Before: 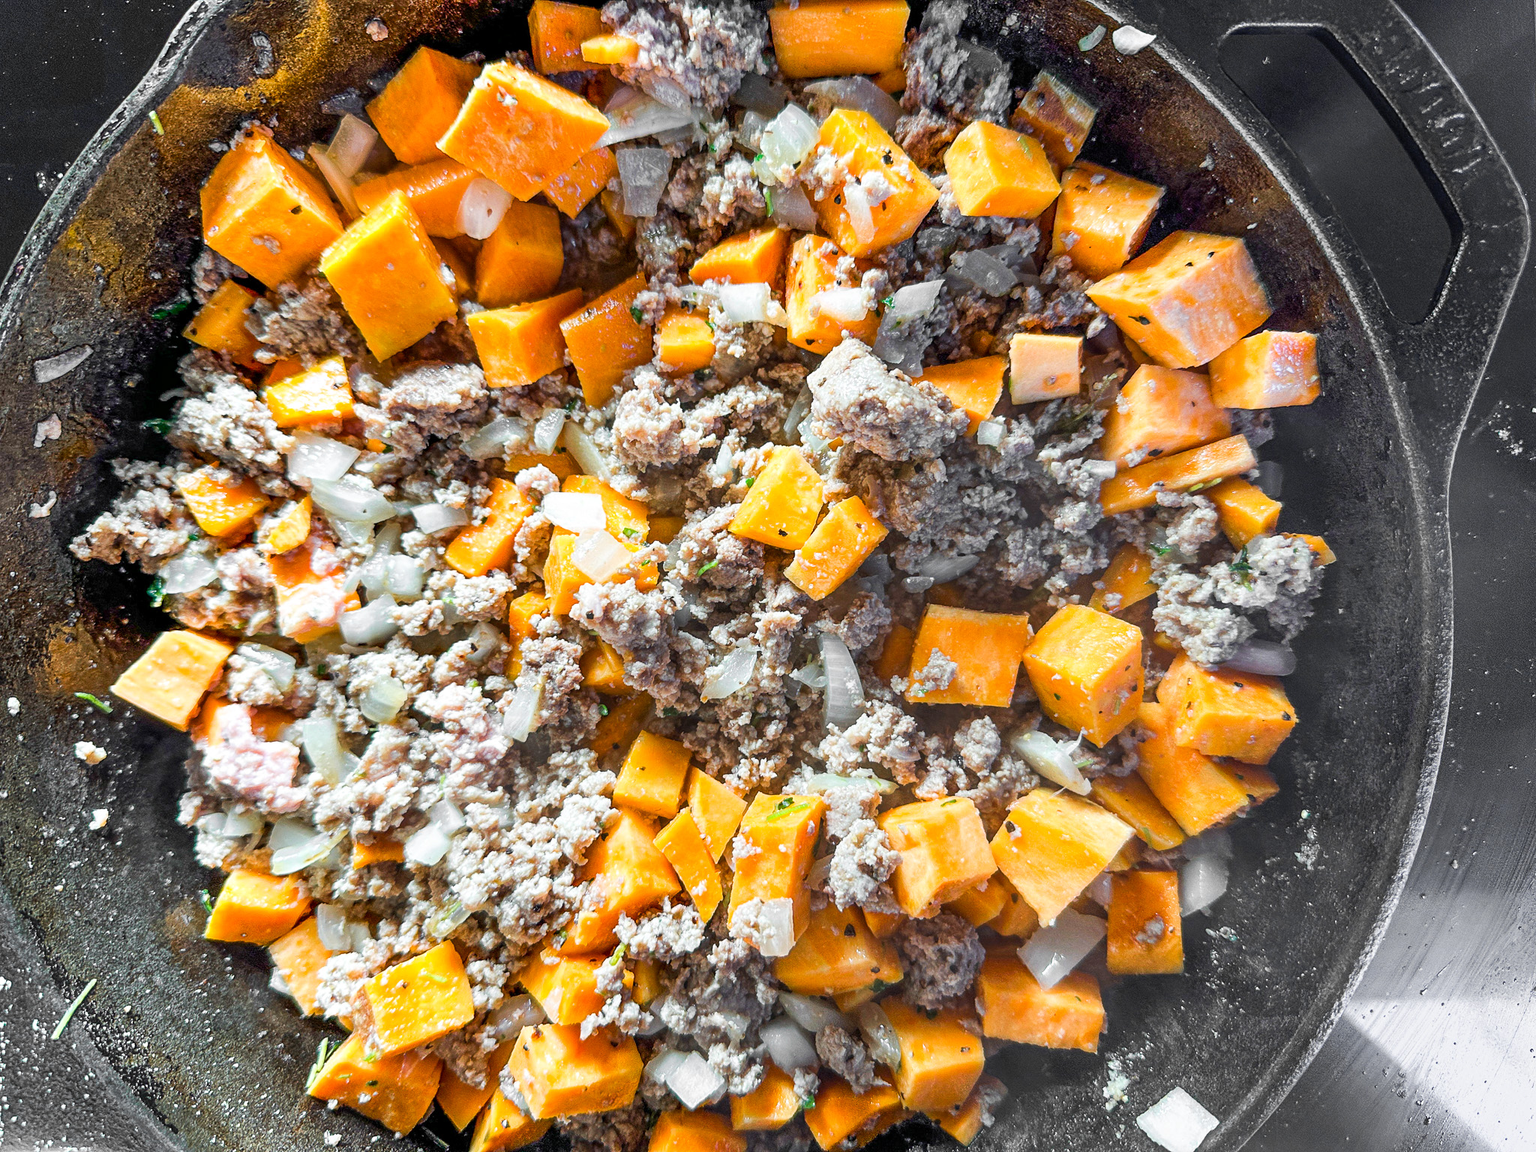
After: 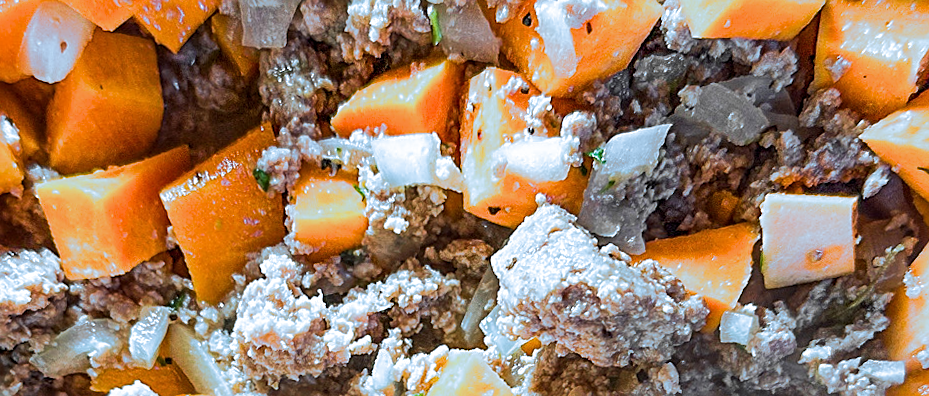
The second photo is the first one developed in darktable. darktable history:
split-toning: shadows › hue 351.18°, shadows › saturation 0.86, highlights › hue 218.82°, highlights › saturation 0.73, balance -19.167
crop: left 28.64%, top 16.832%, right 26.637%, bottom 58.055%
sharpen: on, module defaults
rotate and perspective: rotation -1.17°, automatic cropping off
